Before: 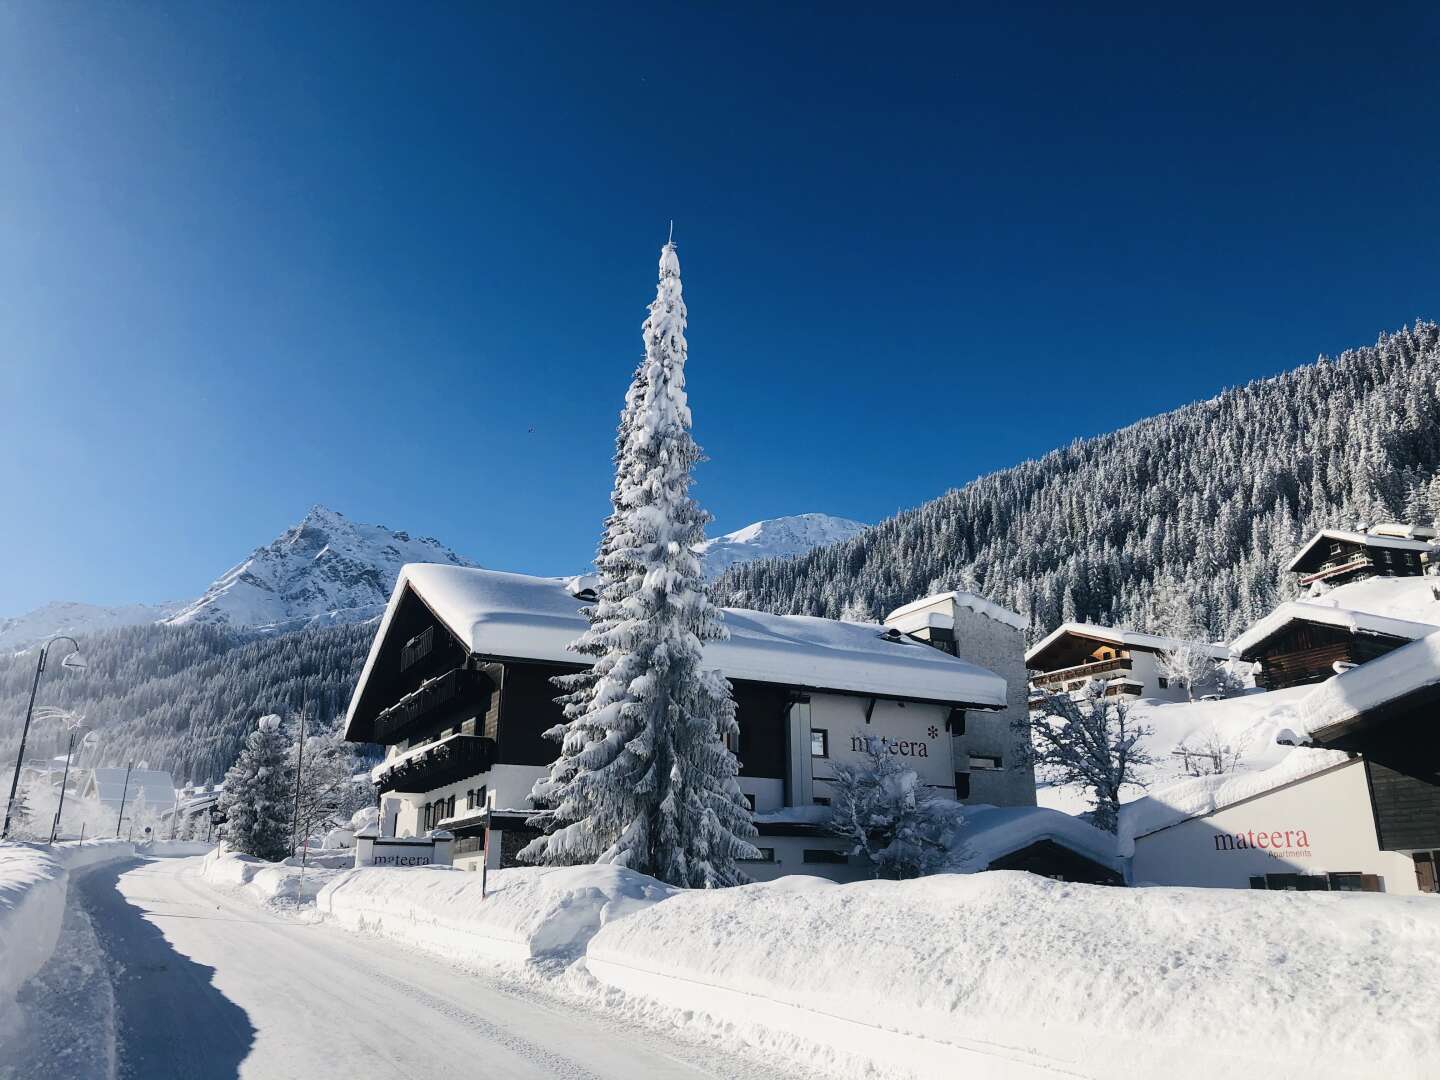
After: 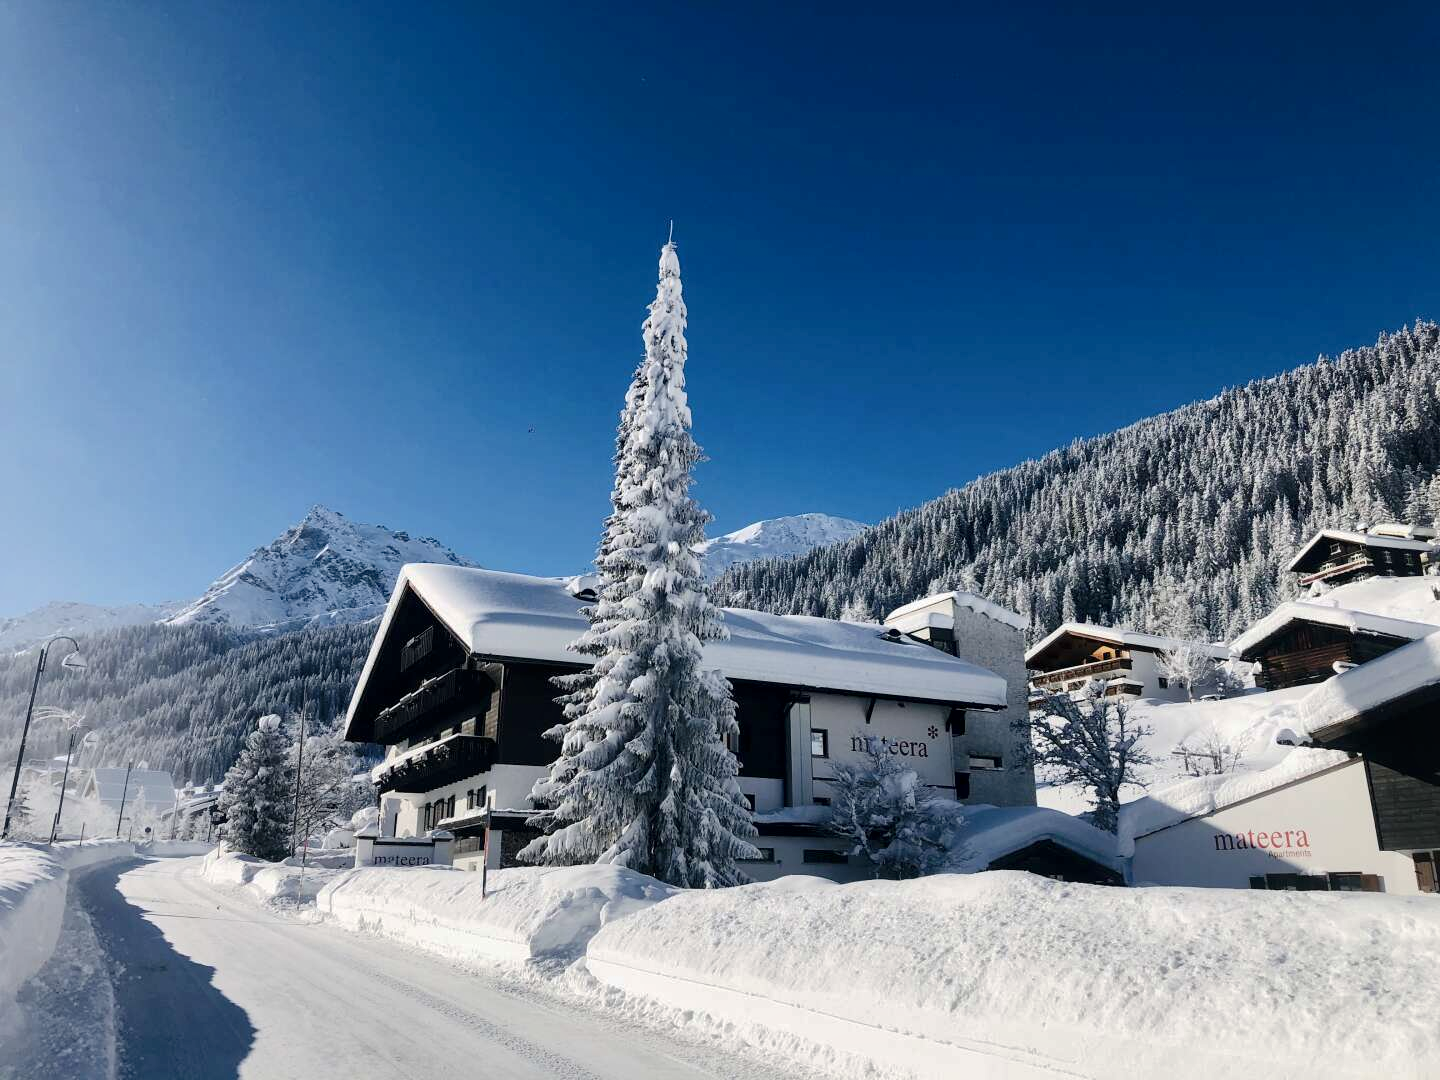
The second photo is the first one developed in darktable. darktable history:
exposure: black level correction 0.002, compensate highlight preservation false
tone curve: curves: ch0 [(0, 0) (0.003, 0.013) (0.011, 0.018) (0.025, 0.027) (0.044, 0.045) (0.069, 0.068) (0.1, 0.096) (0.136, 0.13) (0.177, 0.168) (0.224, 0.217) (0.277, 0.277) (0.335, 0.338) (0.399, 0.401) (0.468, 0.473) (0.543, 0.544) (0.623, 0.621) (0.709, 0.7) (0.801, 0.781) (0.898, 0.869) (1, 1)], preserve colors none
local contrast: mode bilateral grid, contrast 26, coarseness 50, detail 124%, midtone range 0.2
